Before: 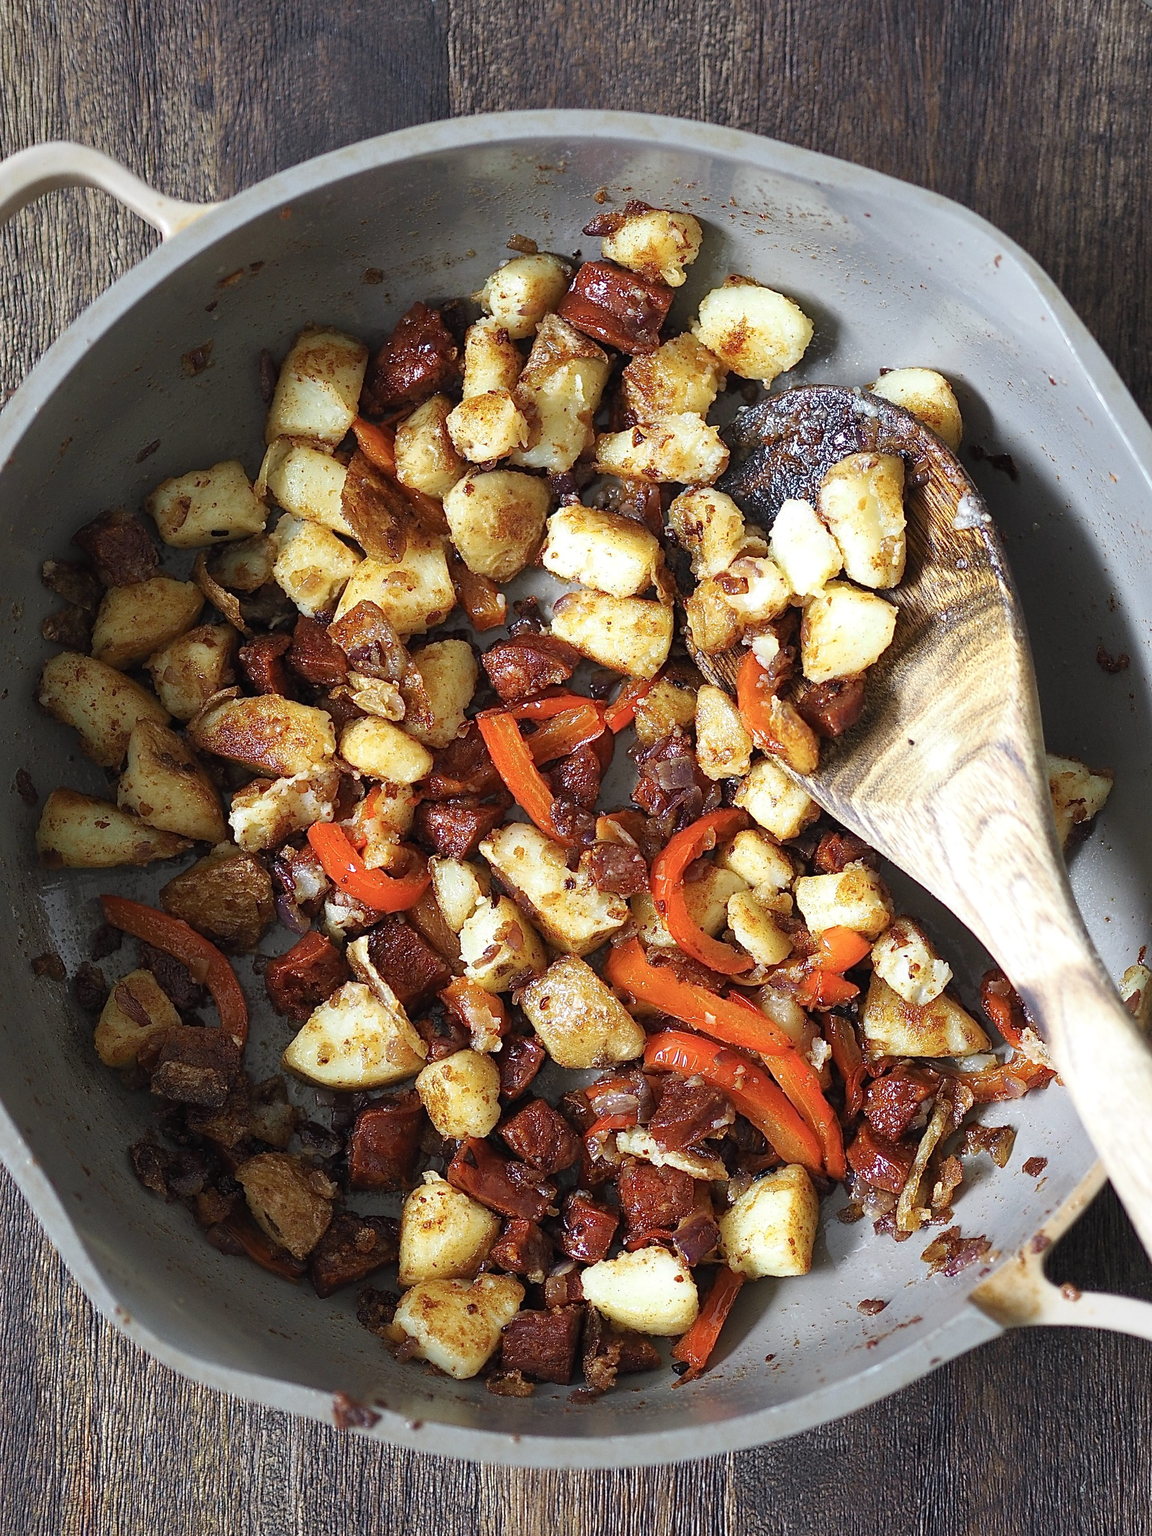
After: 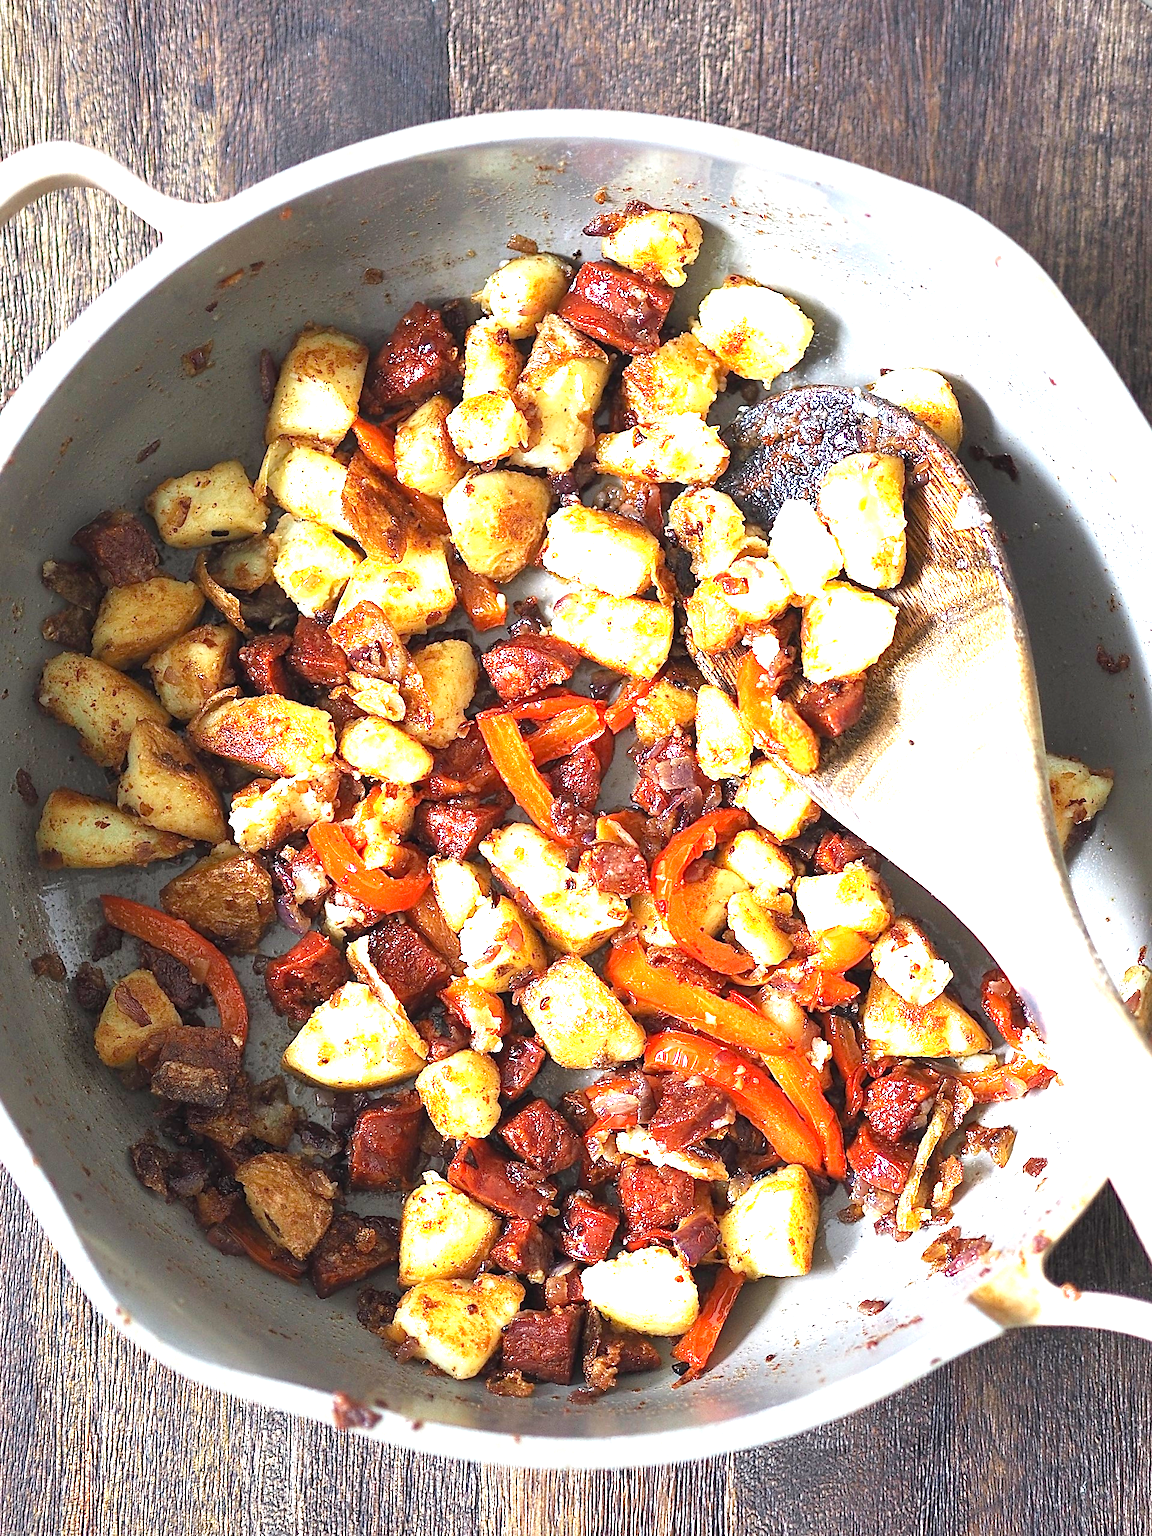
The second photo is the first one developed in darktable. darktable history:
exposure: black level correction 0, exposure 1.549 EV, compensate highlight preservation false
levels: black 0.051%
